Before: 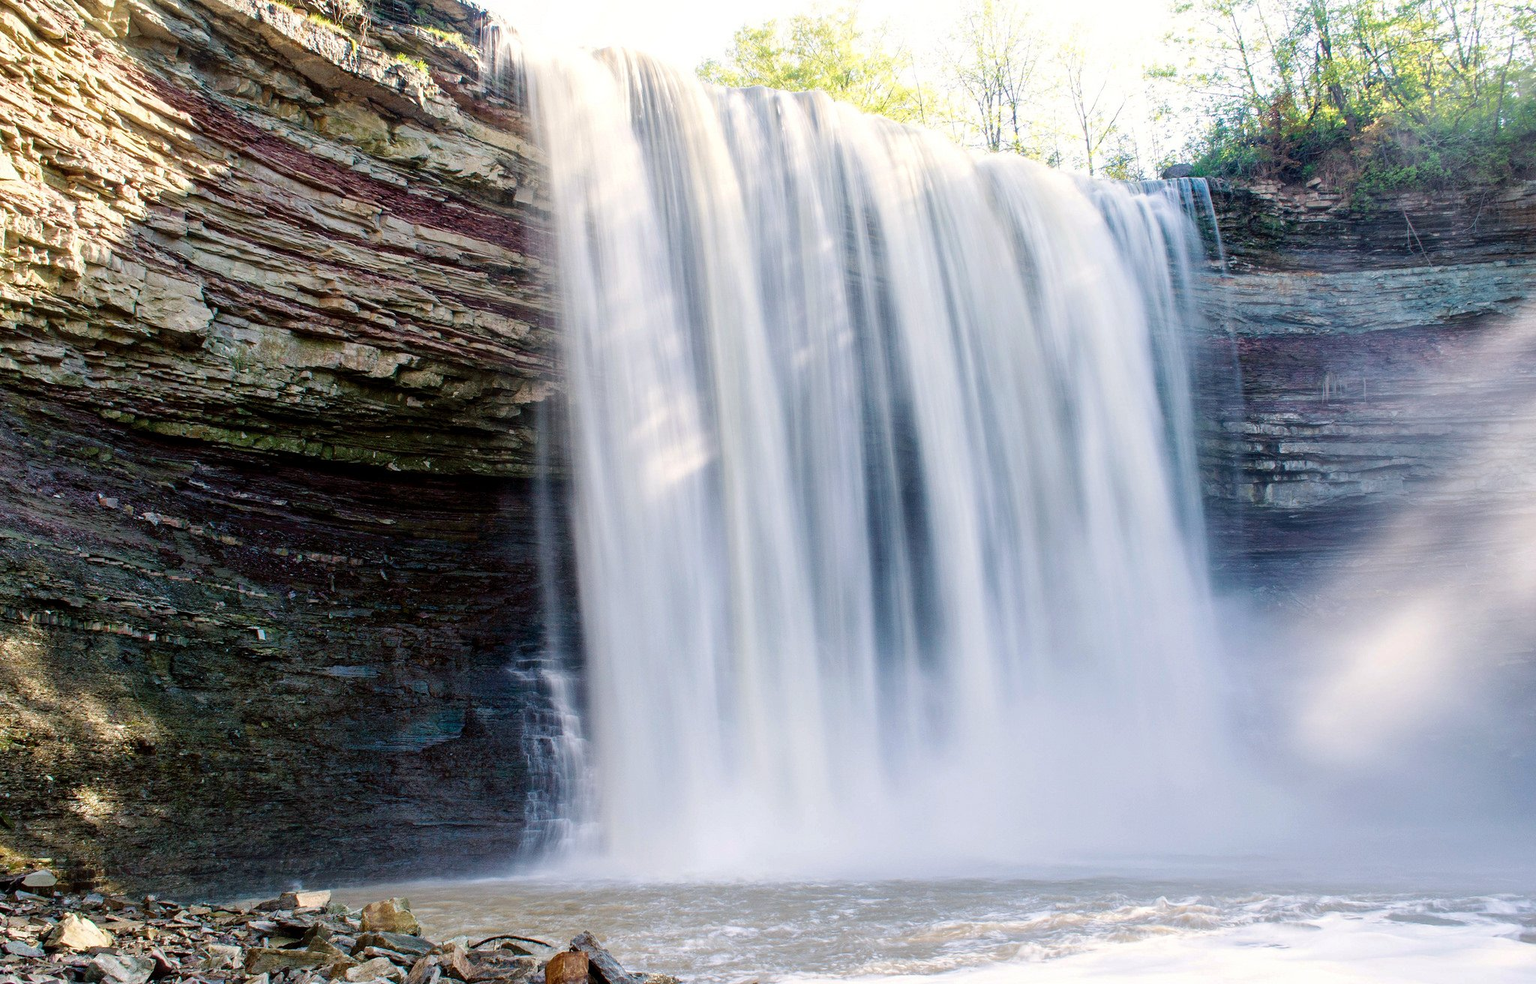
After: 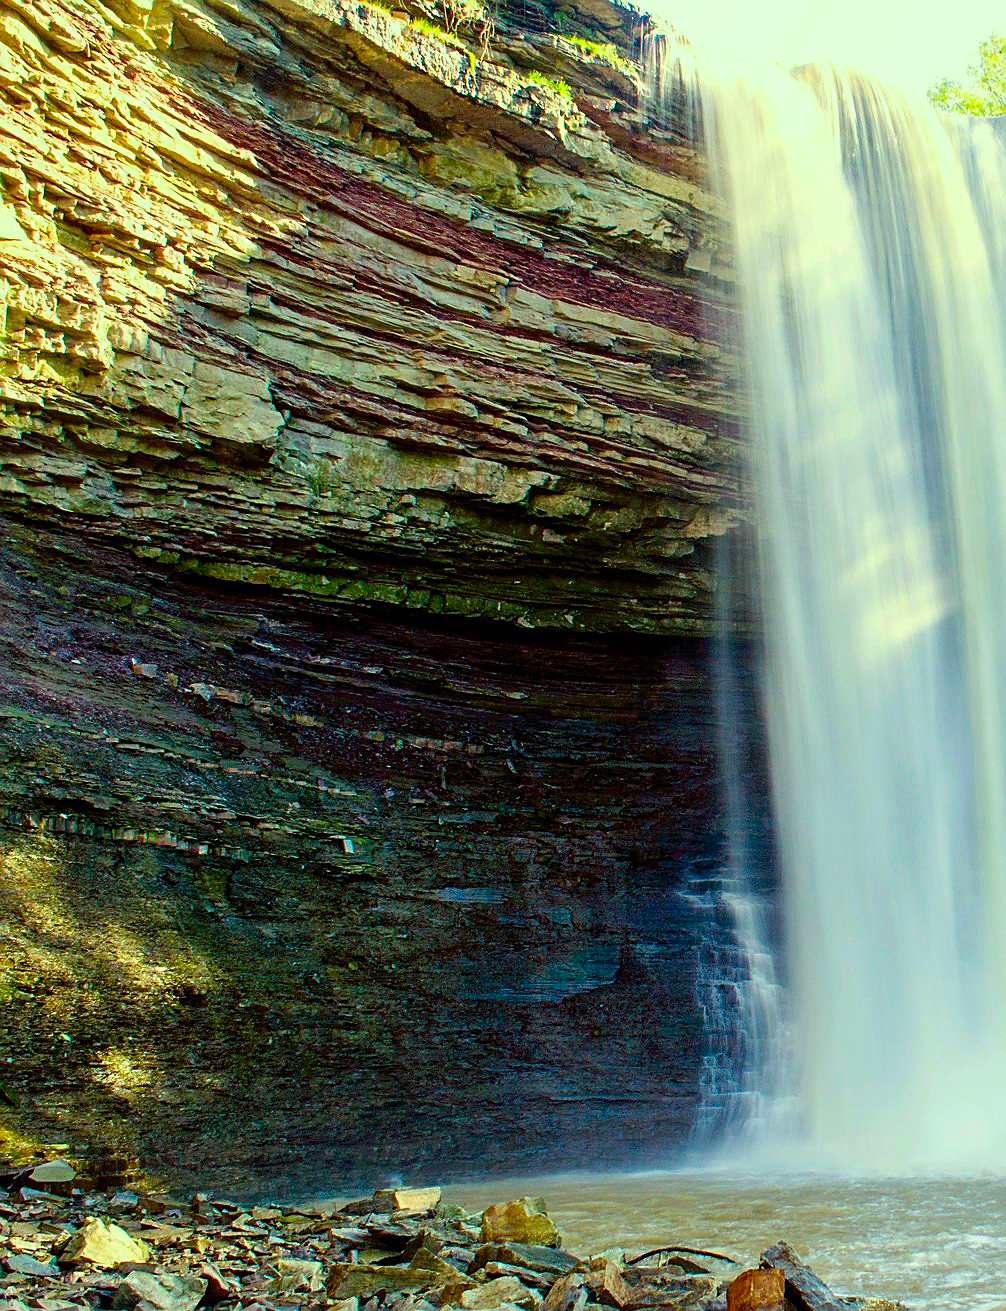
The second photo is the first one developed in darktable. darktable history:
sharpen: on, module defaults
color correction: highlights a* -10.77, highlights b* 9.8, saturation 1.72
crop and rotate: left 0%, top 0%, right 50.845%
